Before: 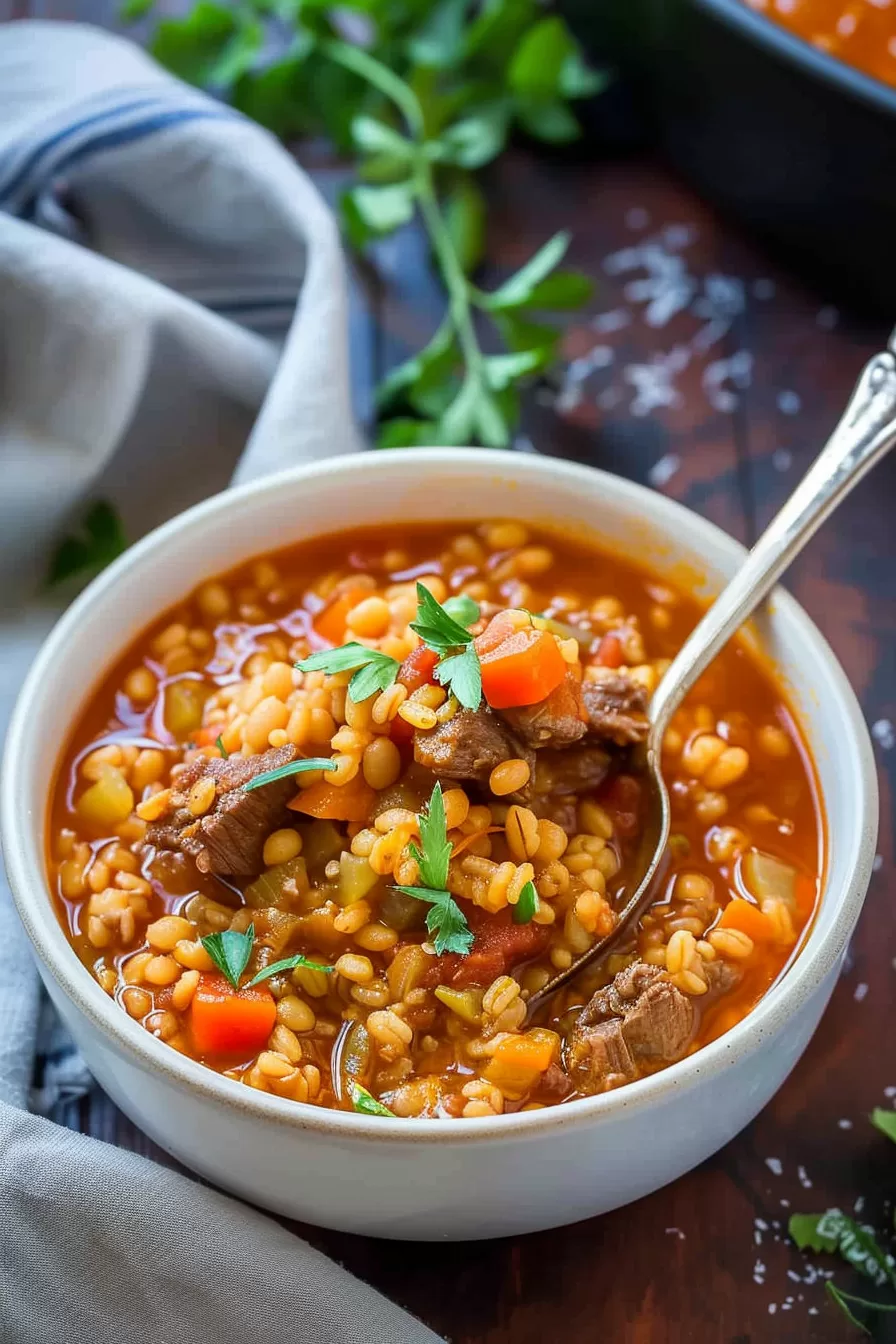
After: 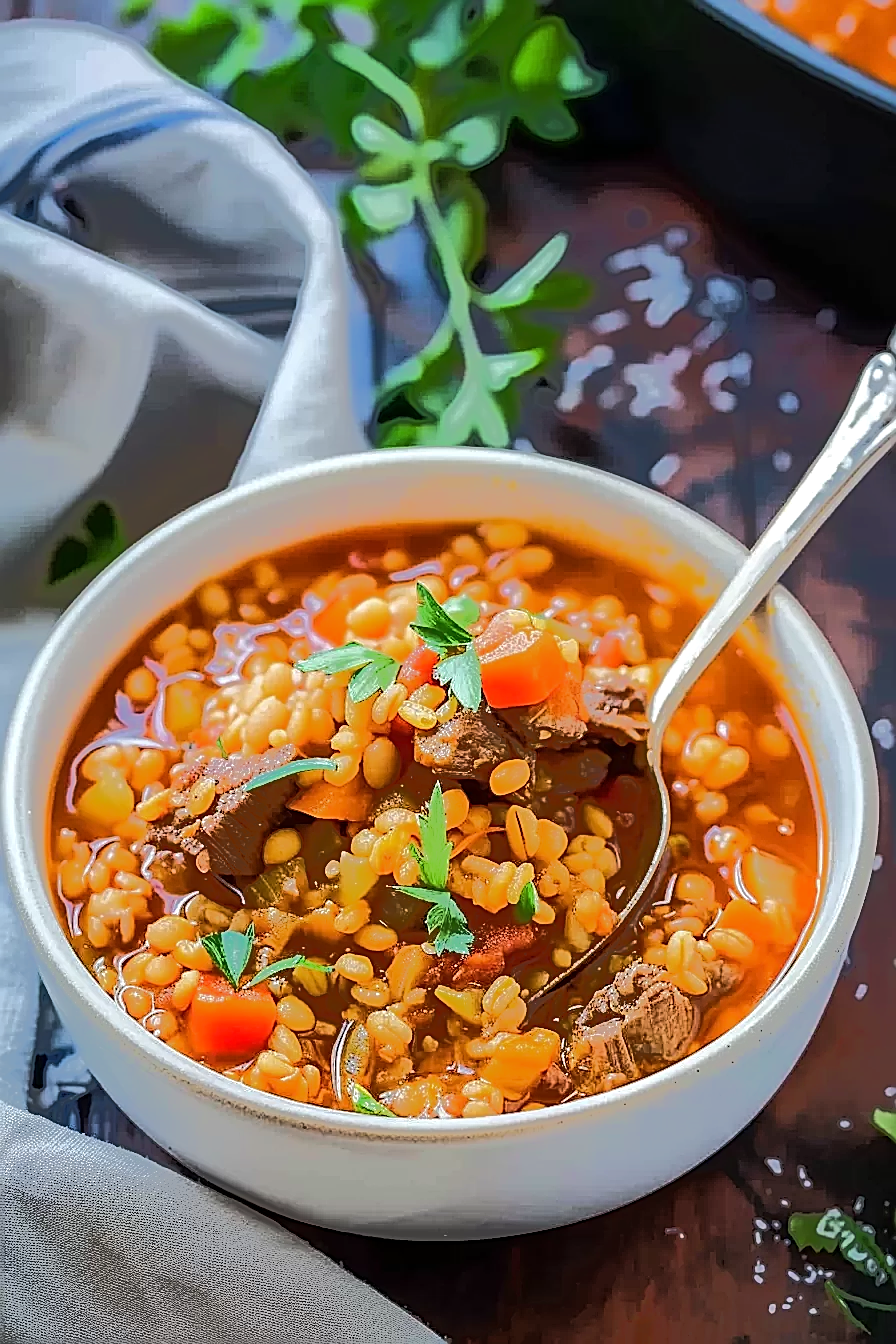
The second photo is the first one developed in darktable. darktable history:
sharpen: amount 0.893
tone equalizer: -7 EV -0.601 EV, -6 EV 1.01 EV, -5 EV -0.448 EV, -4 EV 0.399 EV, -3 EV 0.416 EV, -2 EV 0.14 EV, -1 EV -0.145 EV, +0 EV -0.393 EV, edges refinement/feathering 500, mask exposure compensation -1.57 EV, preserve details no
